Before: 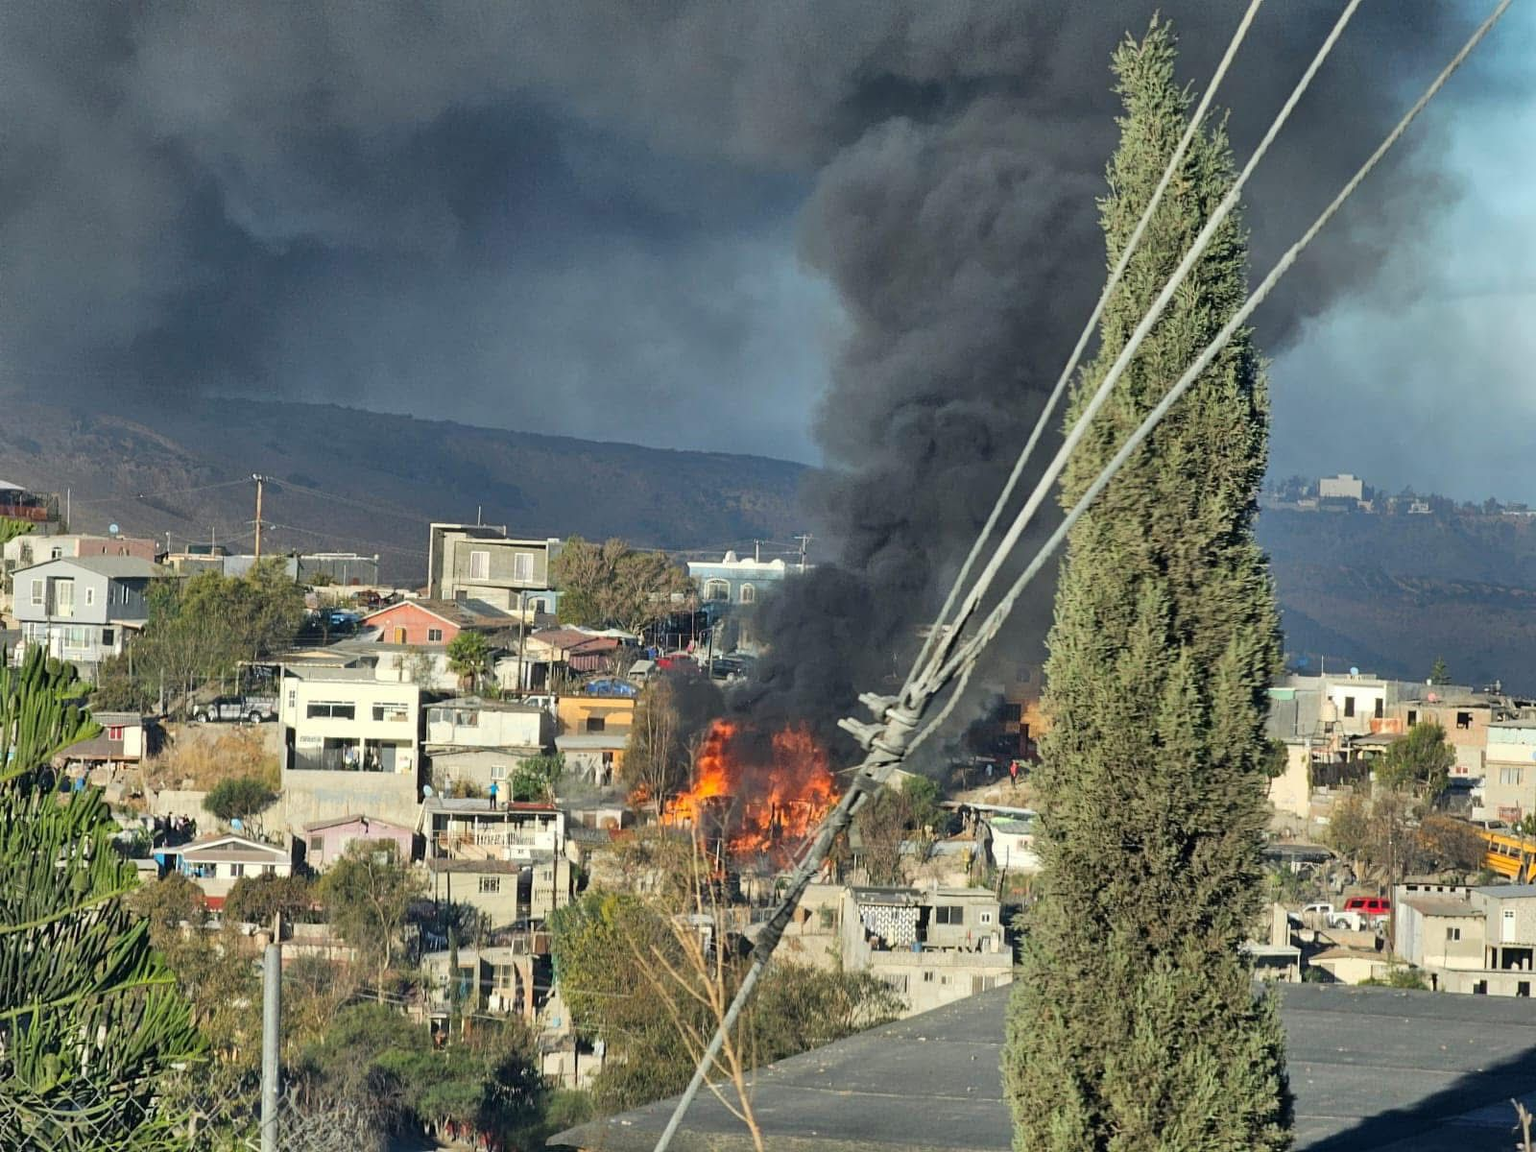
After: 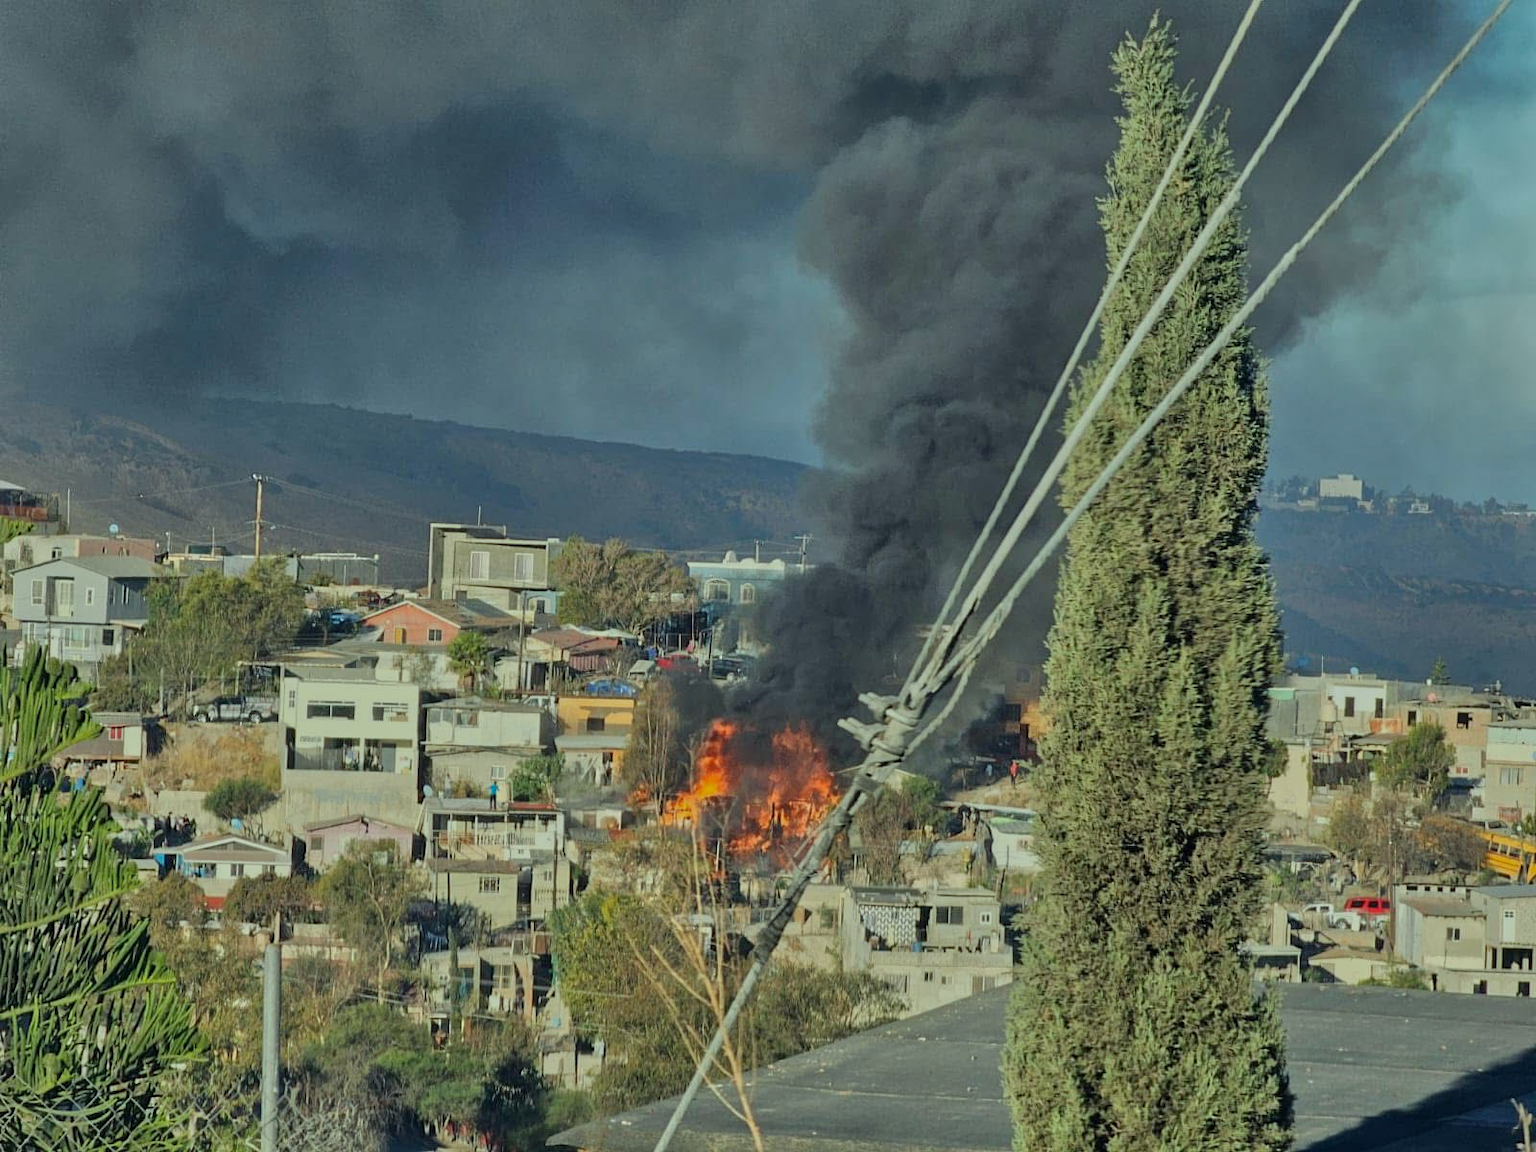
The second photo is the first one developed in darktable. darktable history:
tone equalizer: -8 EV -0.002 EV, -7 EV 0.005 EV, -6 EV -0.008 EV, -5 EV 0.007 EV, -4 EV -0.042 EV, -3 EV -0.233 EV, -2 EV -0.662 EV, -1 EV -0.983 EV, +0 EV -0.969 EV, smoothing diameter 2%, edges refinement/feathering 20, mask exposure compensation -1.57 EV, filter diffusion 5
color correction: highlights a* -8, highlights b* 3.1
